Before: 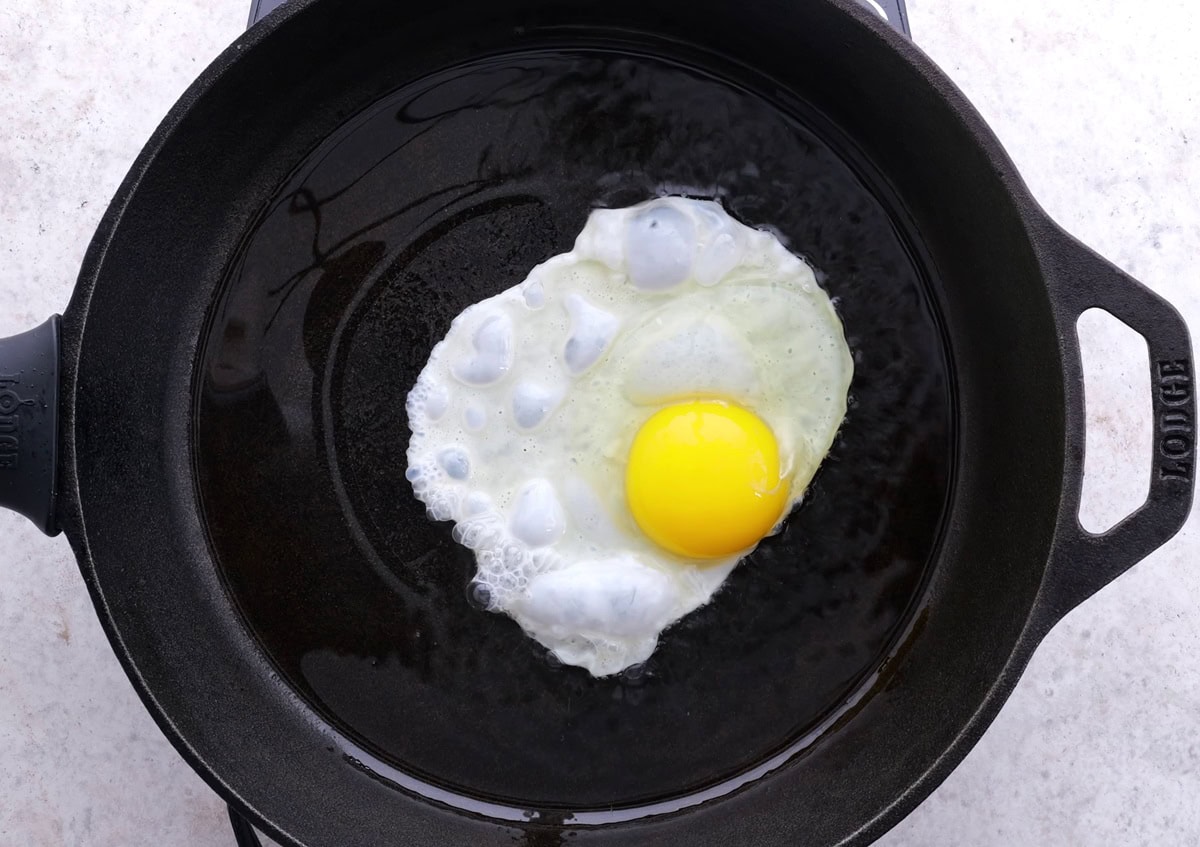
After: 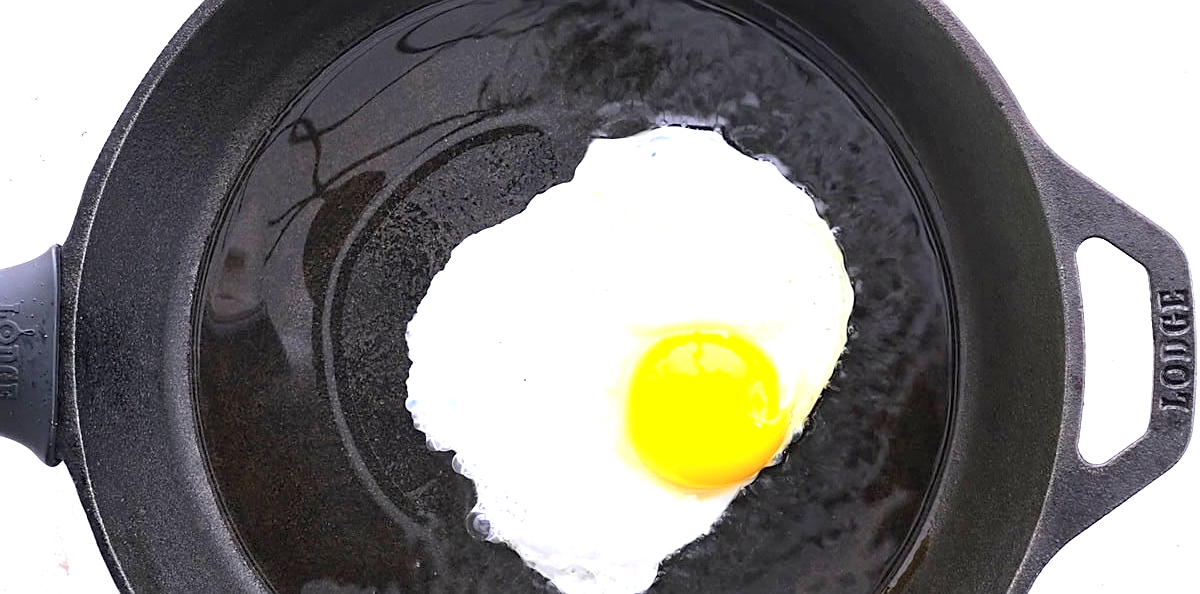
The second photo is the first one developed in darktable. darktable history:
sharpen: on, module defaults
contrast brightness saturation: brightness 0.122
exposure: black level correction 0, exposure 1.389 EV, compensate exposure bias true, compensate highlight preservation false
crop and rotate: top 8.492%, bottom 21.312%
